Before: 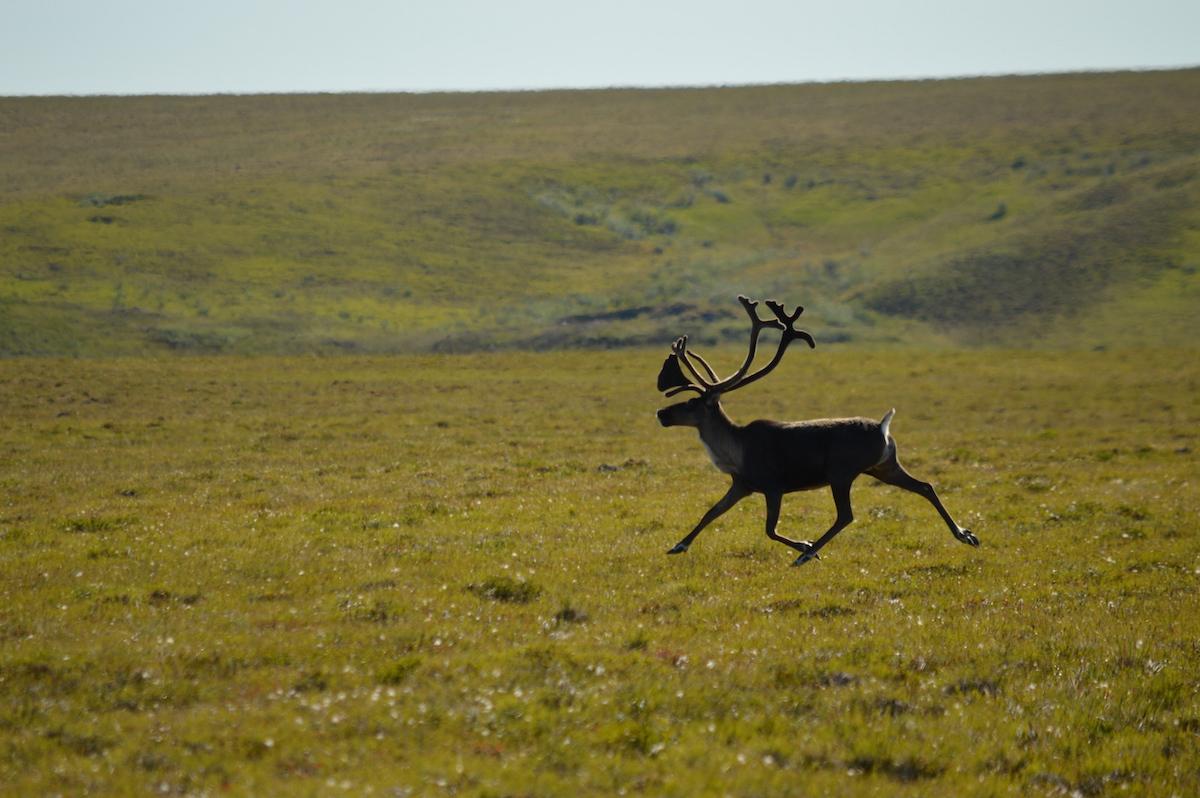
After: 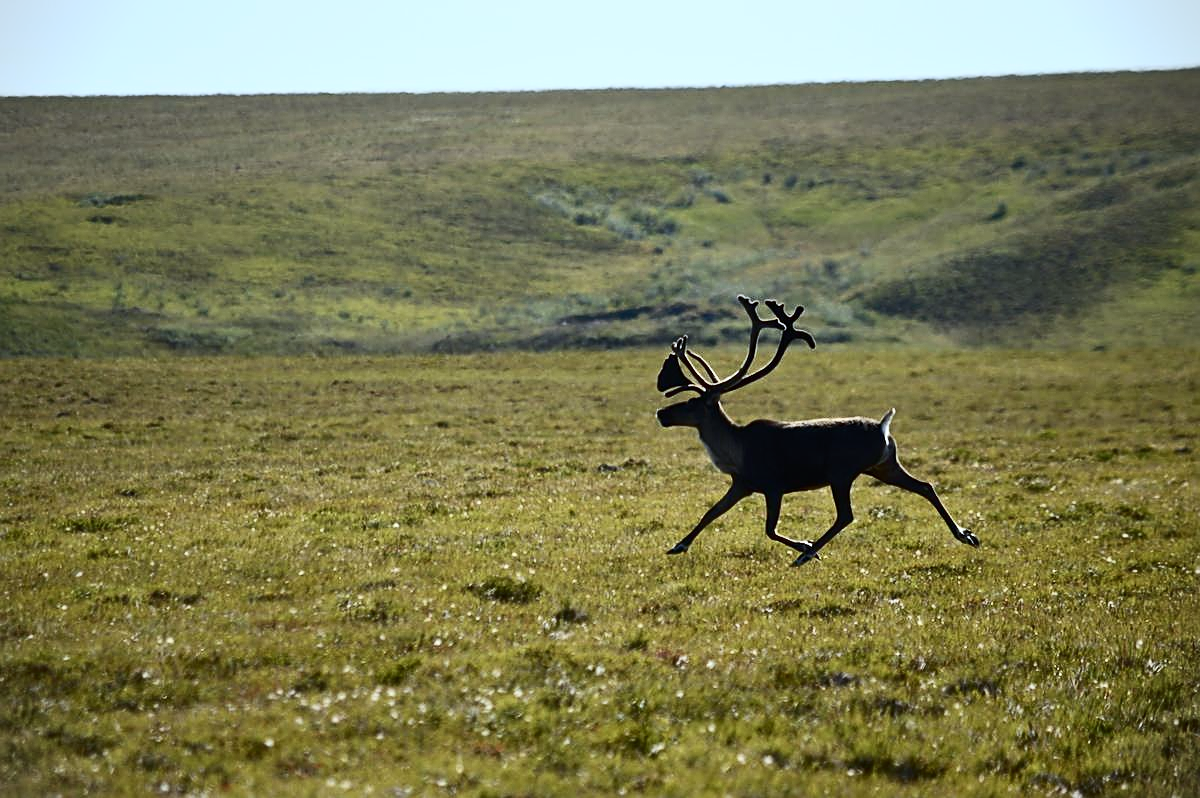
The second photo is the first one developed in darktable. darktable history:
vignetting: fall-off start 99.97%, brightness -0.439, saturation -0.69
color calibration: x 0.37, y 0.382, temperature 4302.37 K
sharpen: on, module defaults
contrast brightness saturation: contrast 0.393, brightness 0.104
